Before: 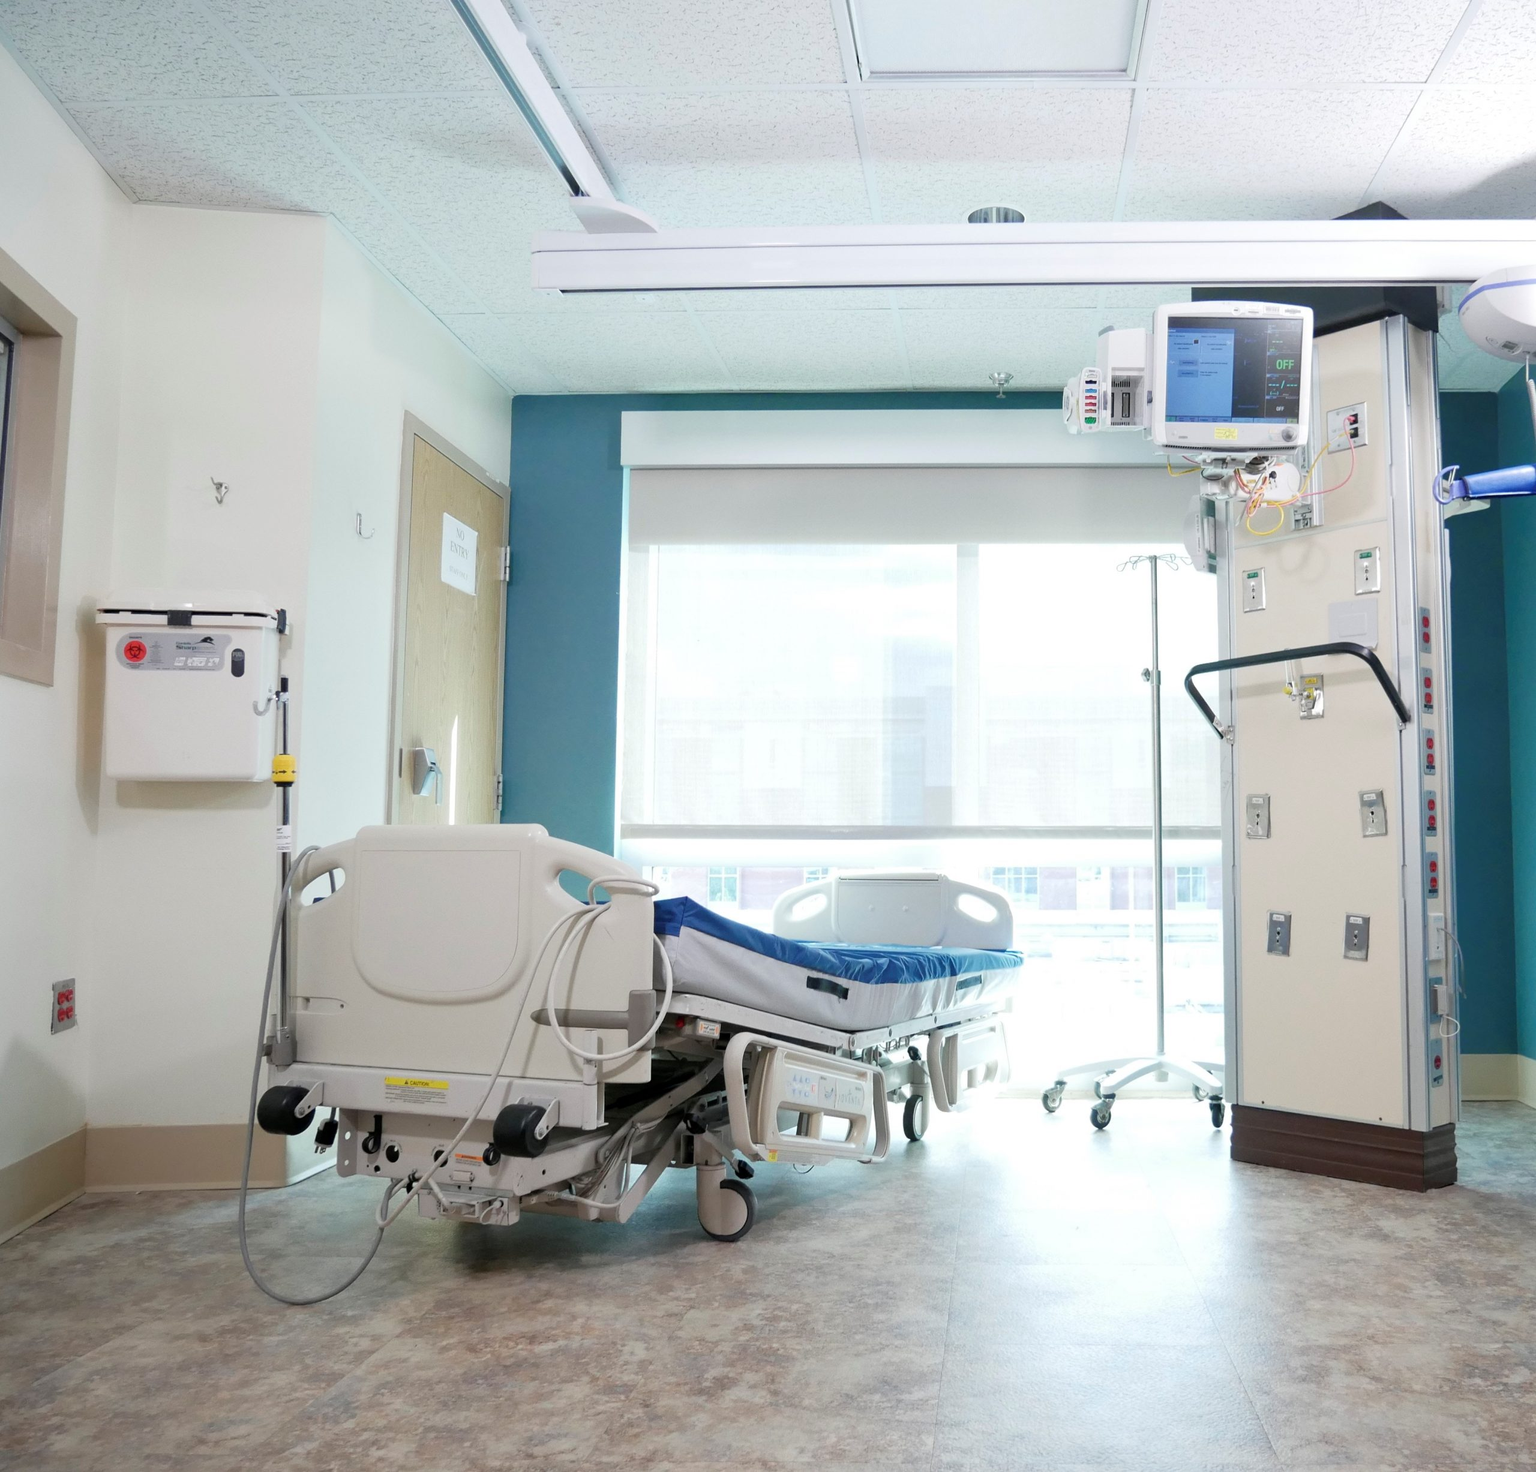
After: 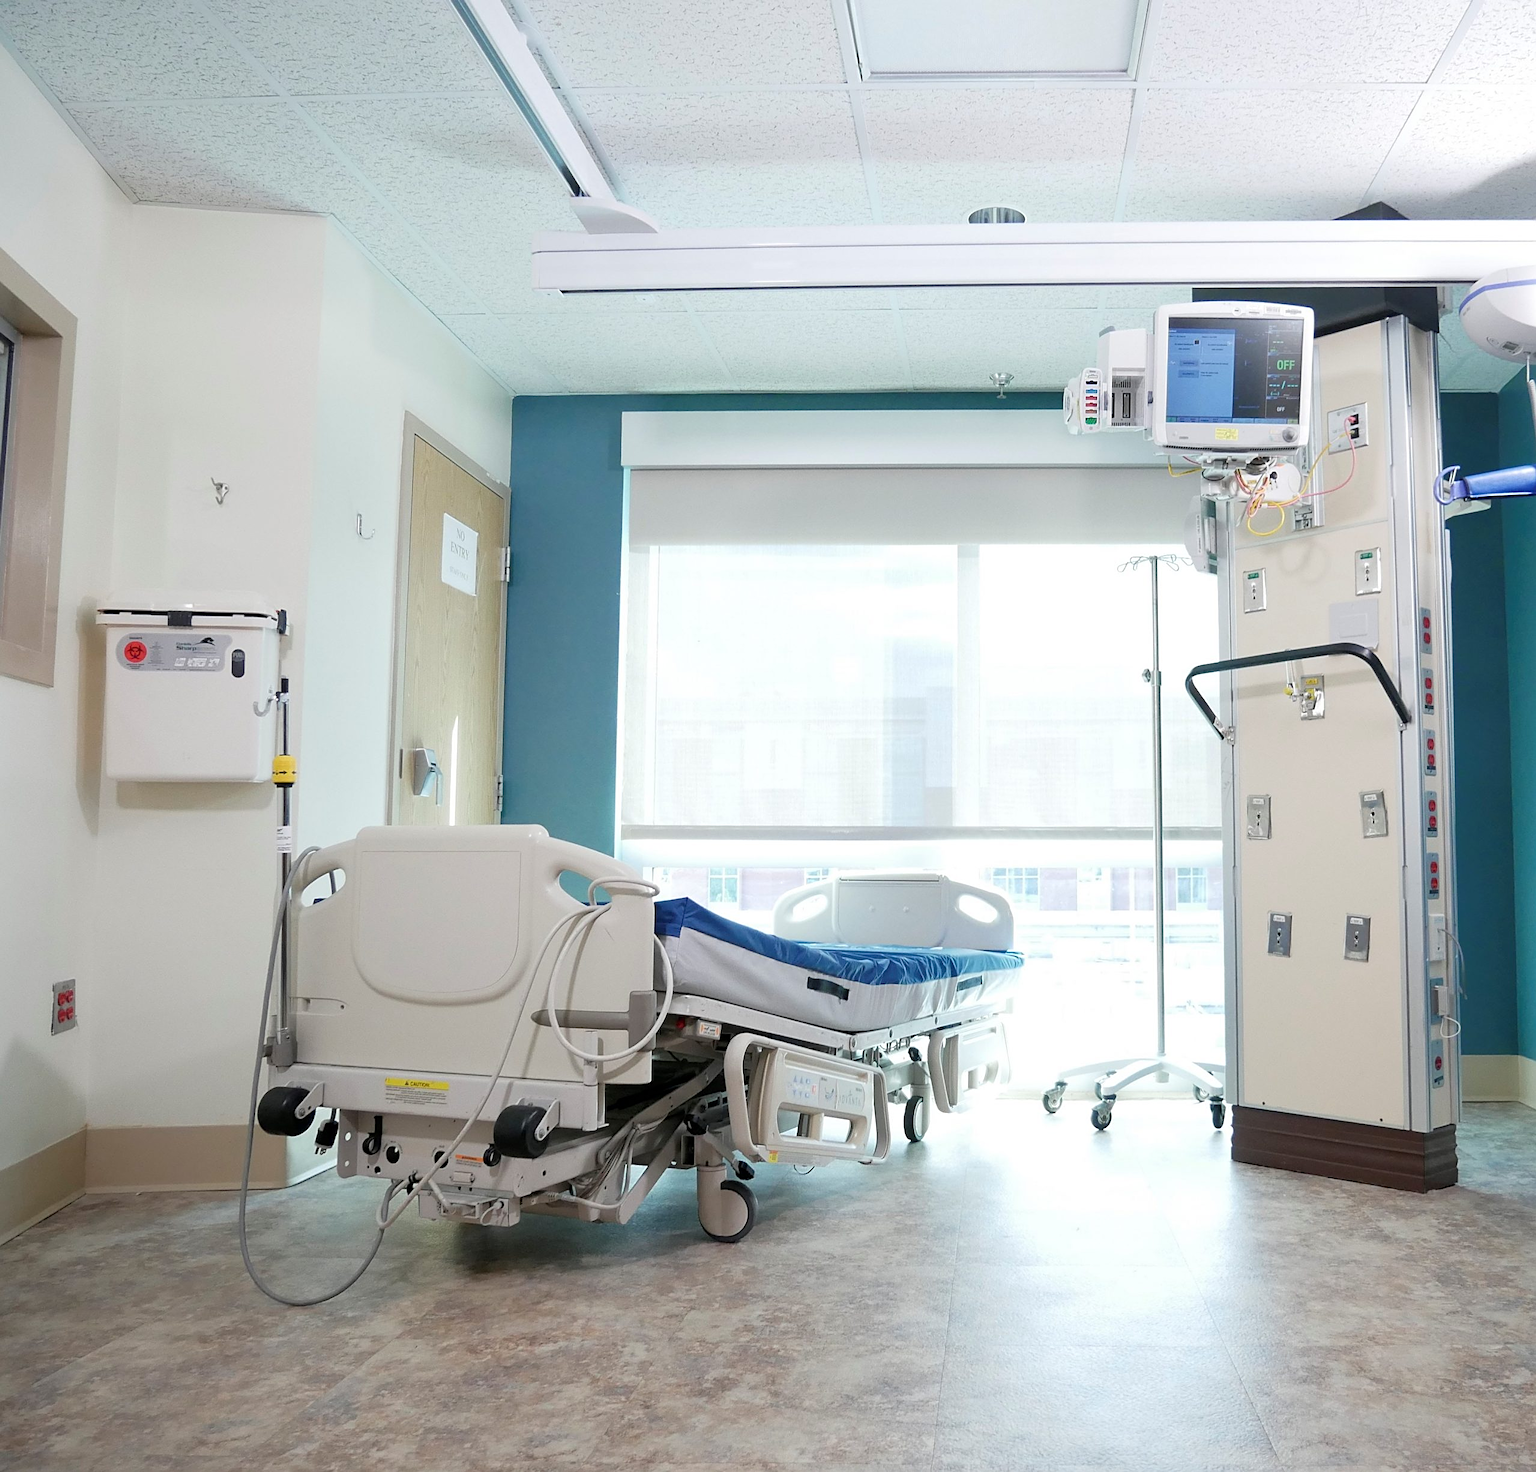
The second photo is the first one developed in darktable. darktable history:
sharpen: on, module defaults
crop: left 0.016%
